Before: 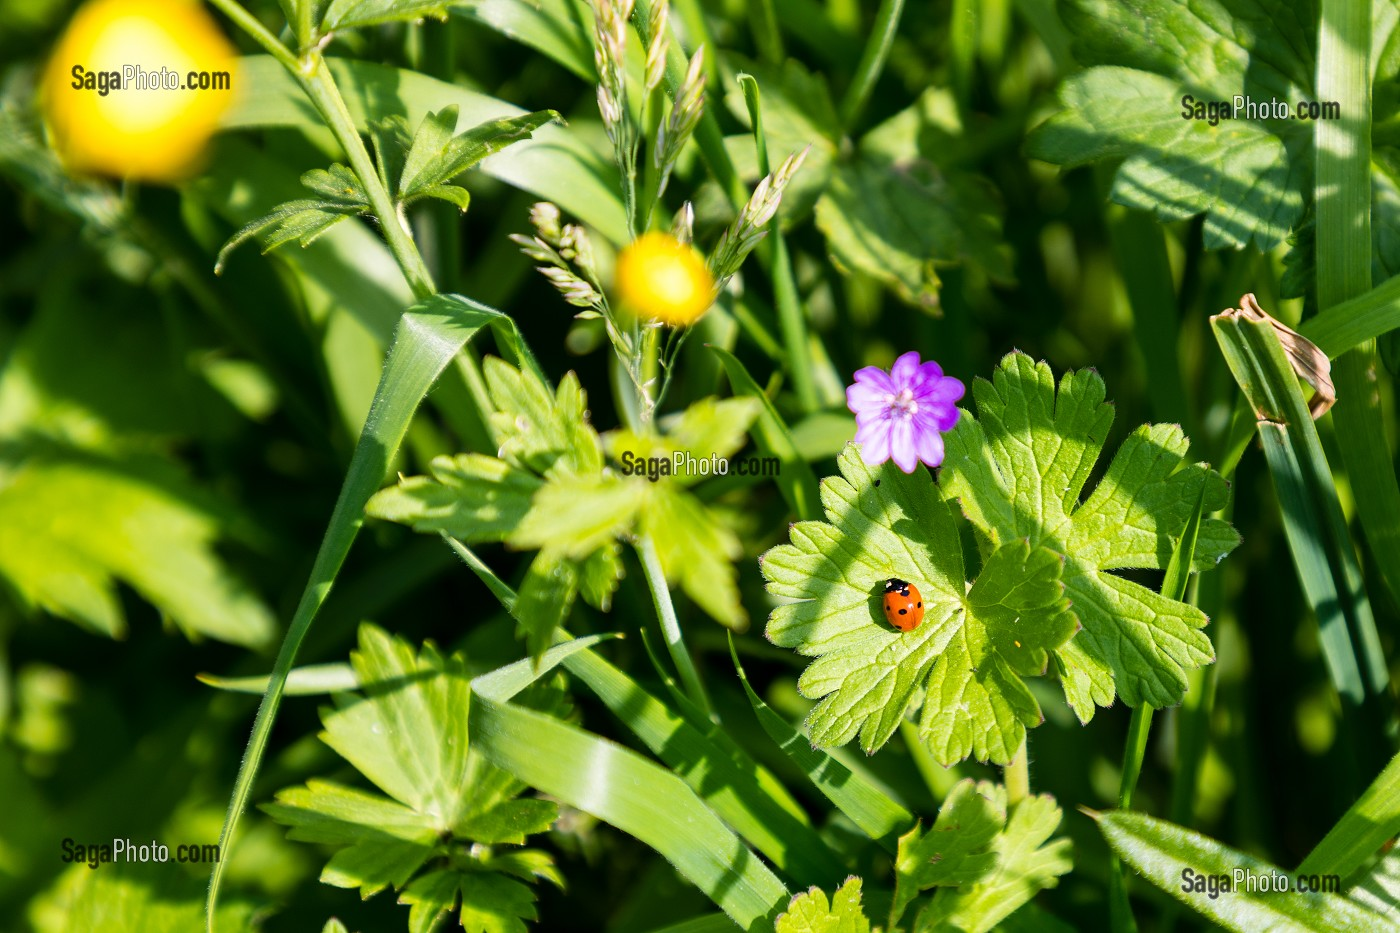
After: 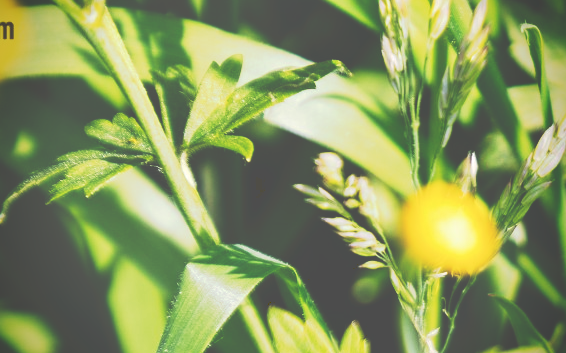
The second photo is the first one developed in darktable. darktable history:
shadows and highlights: shadows 58.72, soften with gaussian
crop: left 15.487%, top 5.423%, right 44.05%, bottom 56.683%
tone curve: curves: ch0 [(0, 0) (0.003, 0.345) (0.011, 0.345) (0.025, 0.345) (0.044, 0.349) (0.069, 0.353) (0.1, 0.356) (0.136, 0.359) (0.177, 0.366) (0.224, 0.378) (0.277, 0.398) (0.335, 0.429) (0.399, 0.476) (0.468, 0.545) (0.543, 0.624) (0.623, 0.721) (0.709, 0.811) (0.801, 0.876) (0.898, 0.913) (1, 1)], preserve colors none
vignetting: brightness -0.629, saturation -0.007, unbound false
